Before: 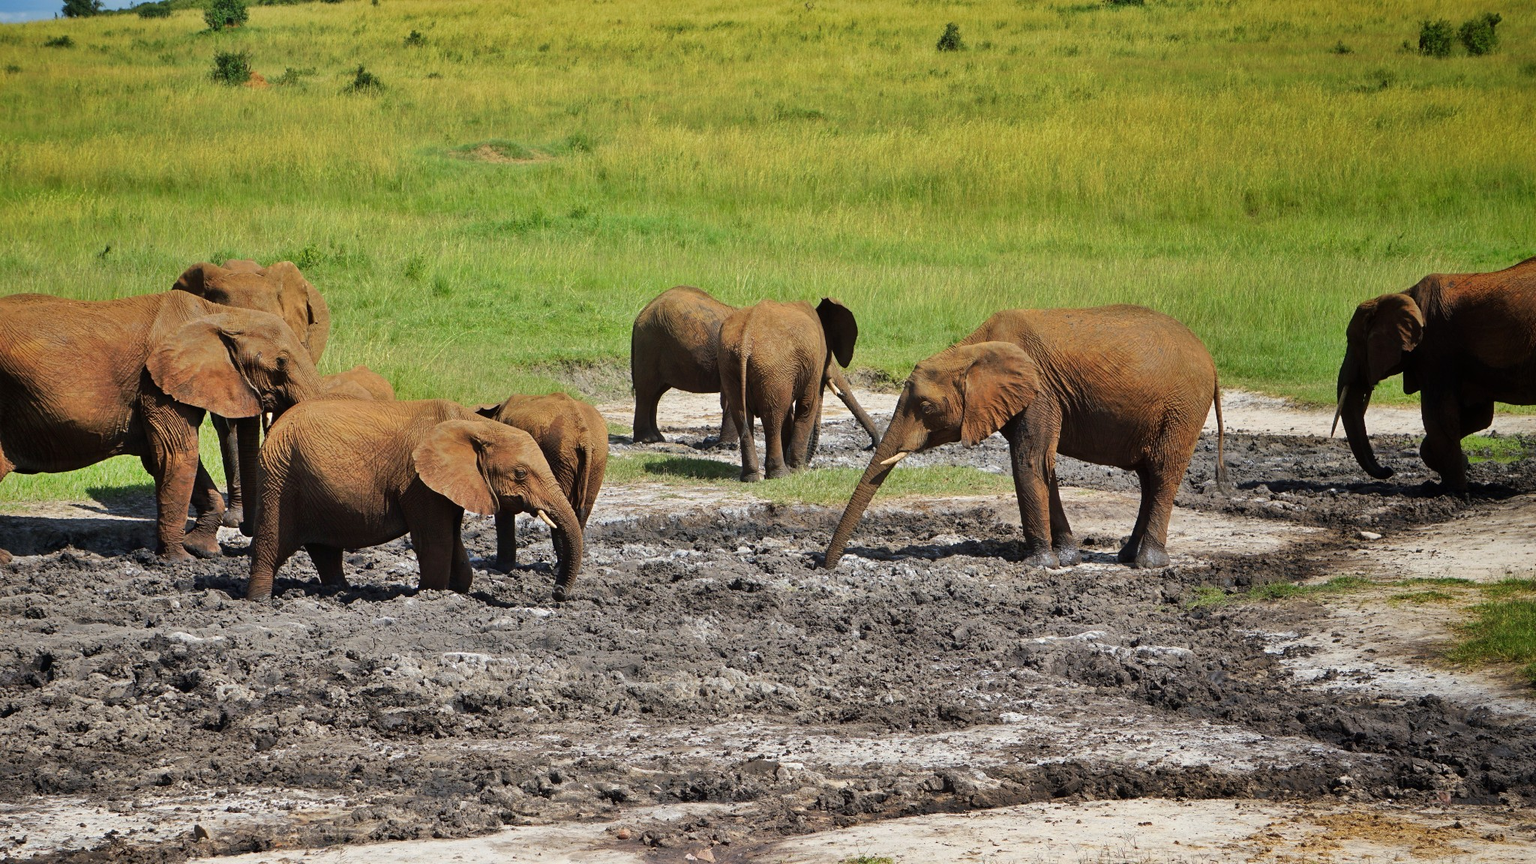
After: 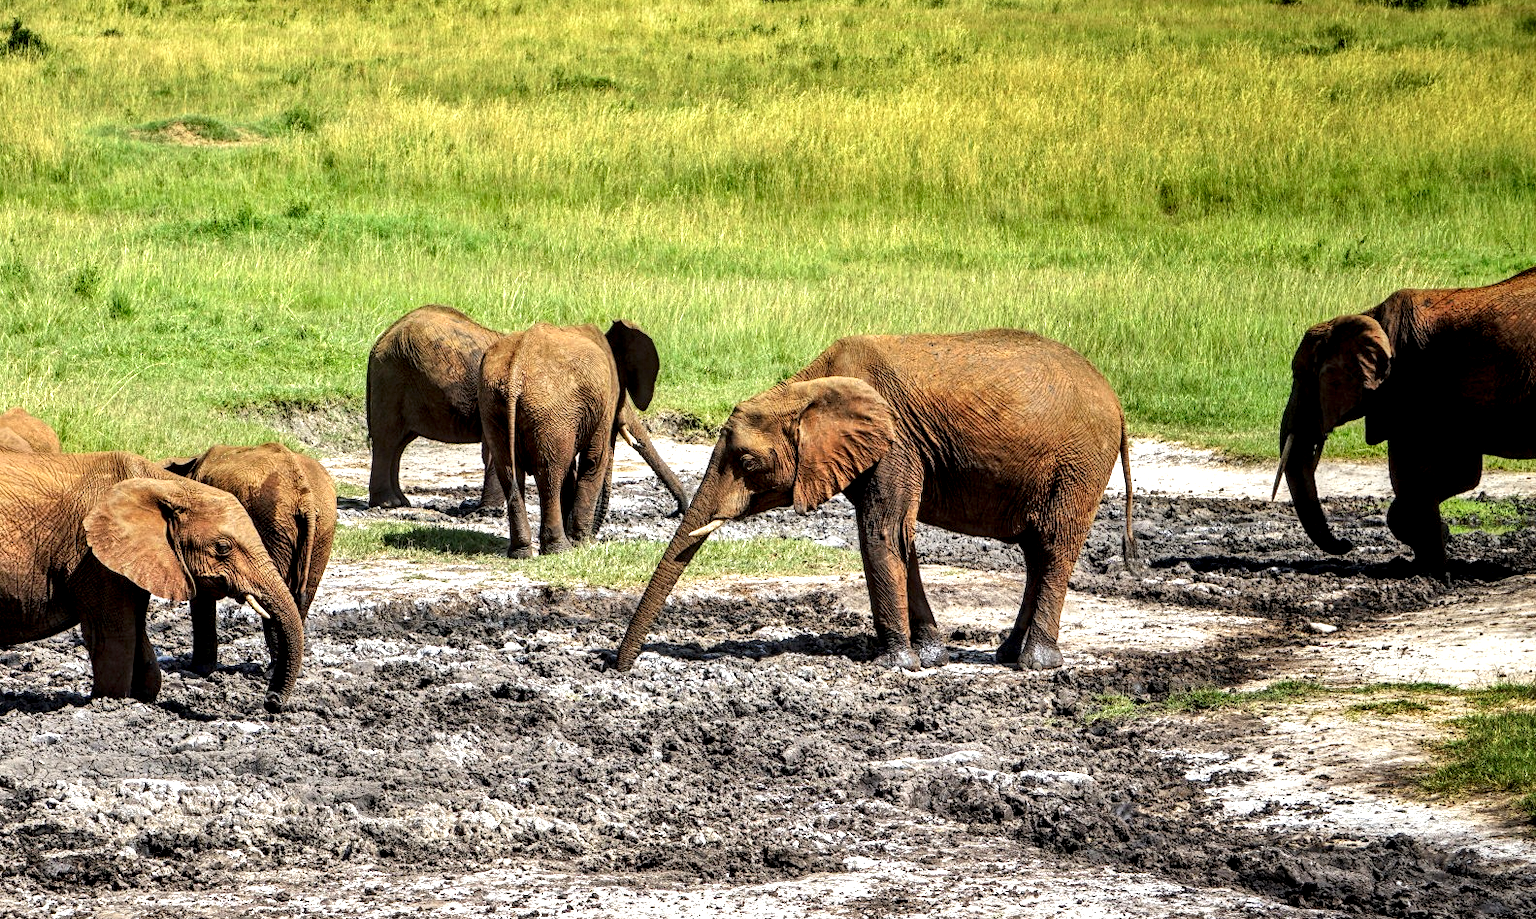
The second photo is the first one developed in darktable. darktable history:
exposure: black level correction 0, exposure 0.698 EV, compensate exposure bias true, compensate highlight preservation false
local contrast: highlights 19%, detail 187%
tone equalizer: on, module defaults
crop: left 22.703%, top 5.84%, bottom 11.798%
